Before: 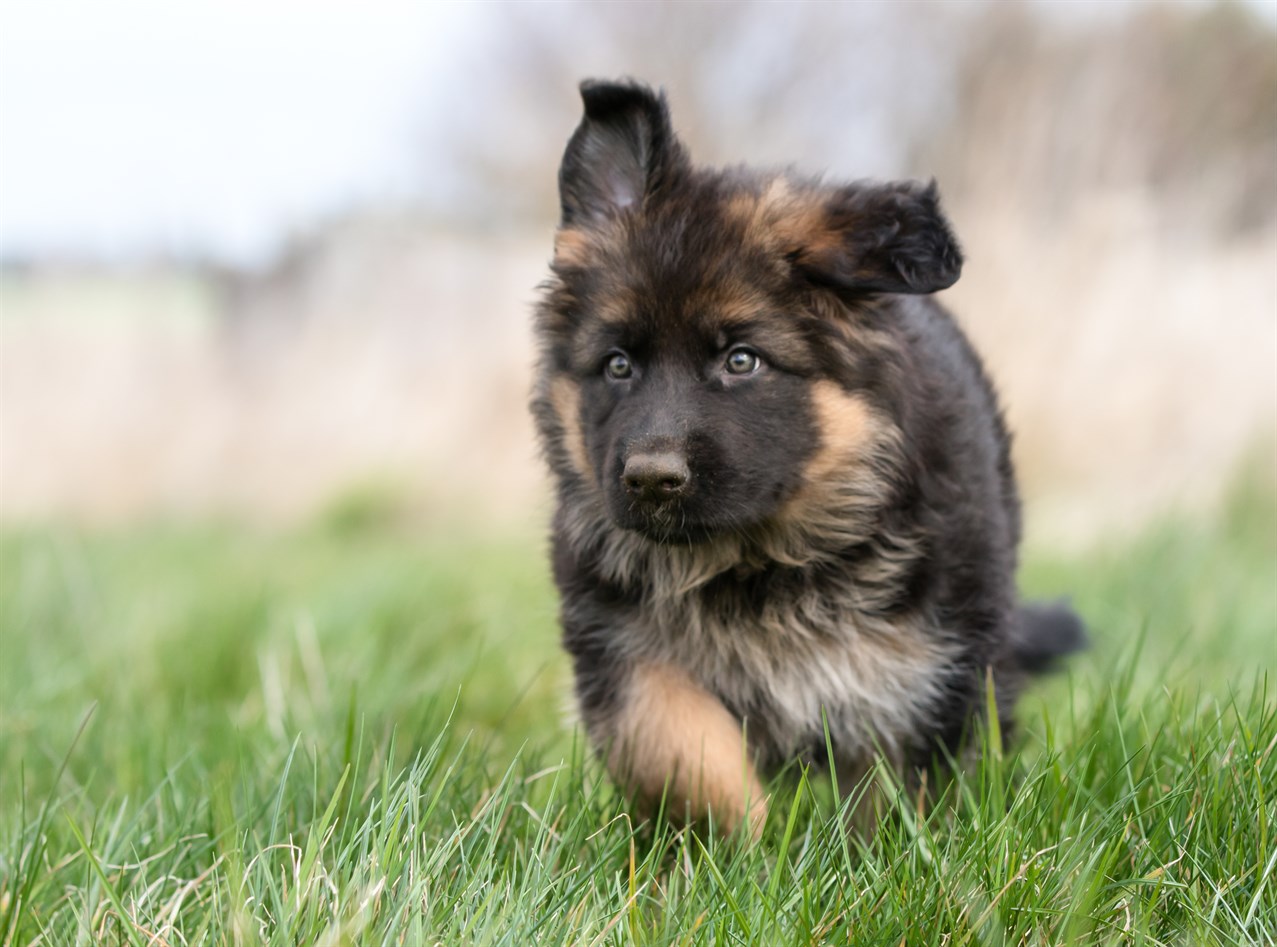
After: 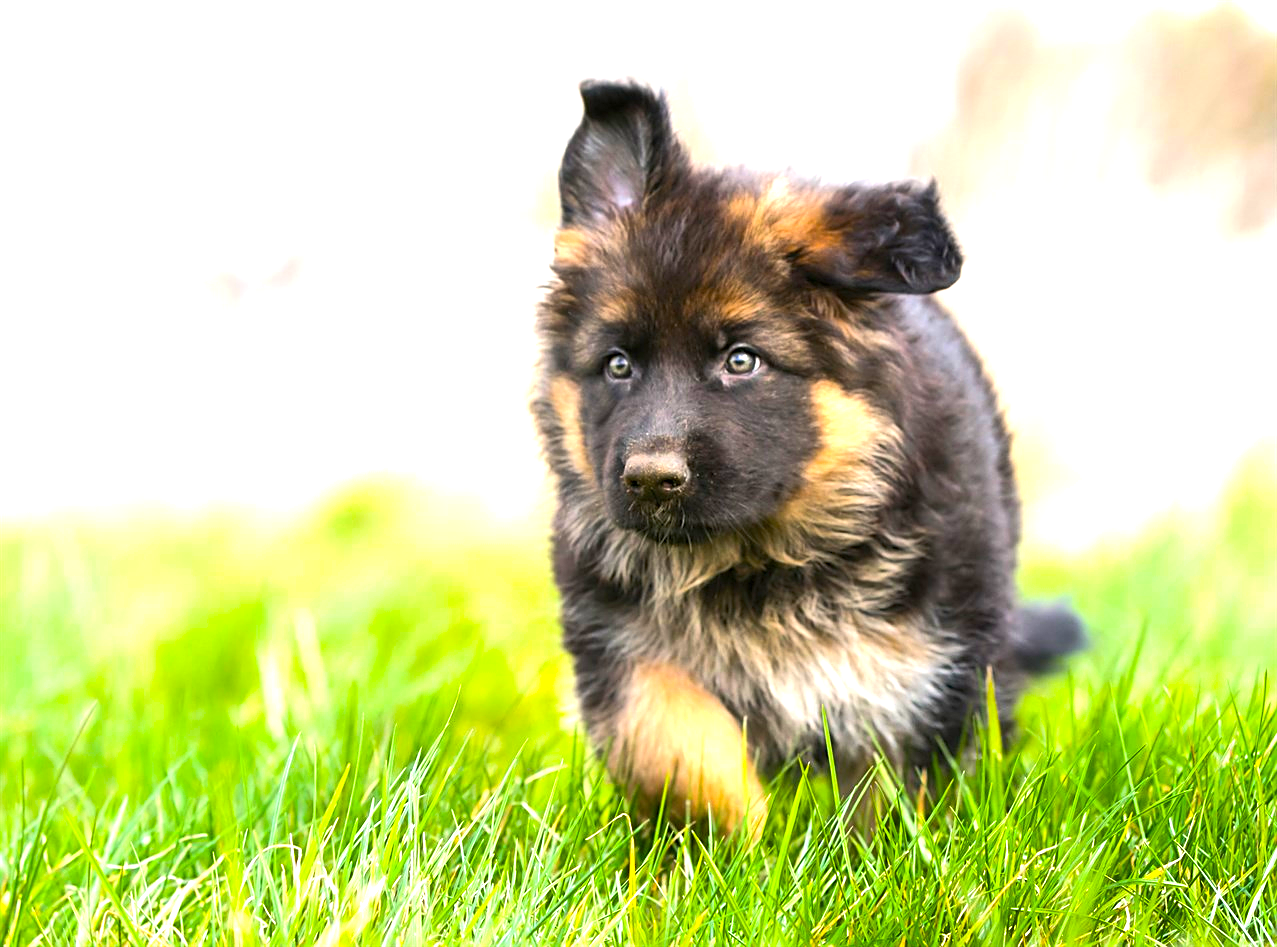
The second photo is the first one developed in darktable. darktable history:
sharpen: on, module defaults
color balance rgb: shadows lift › hue 85.37°, linear chroma grading › shadows -30.608%, linear chroma grading › global chroma 34.753%, perceptual saturation grading › global saturation 31.111%, perceptual brilliance grading › global brilliance 30.357%, perceptual brilliance grading › highlights 12.359%, perceptual brilliance grading › mid-tones 23.868%, contrast -9.499%
